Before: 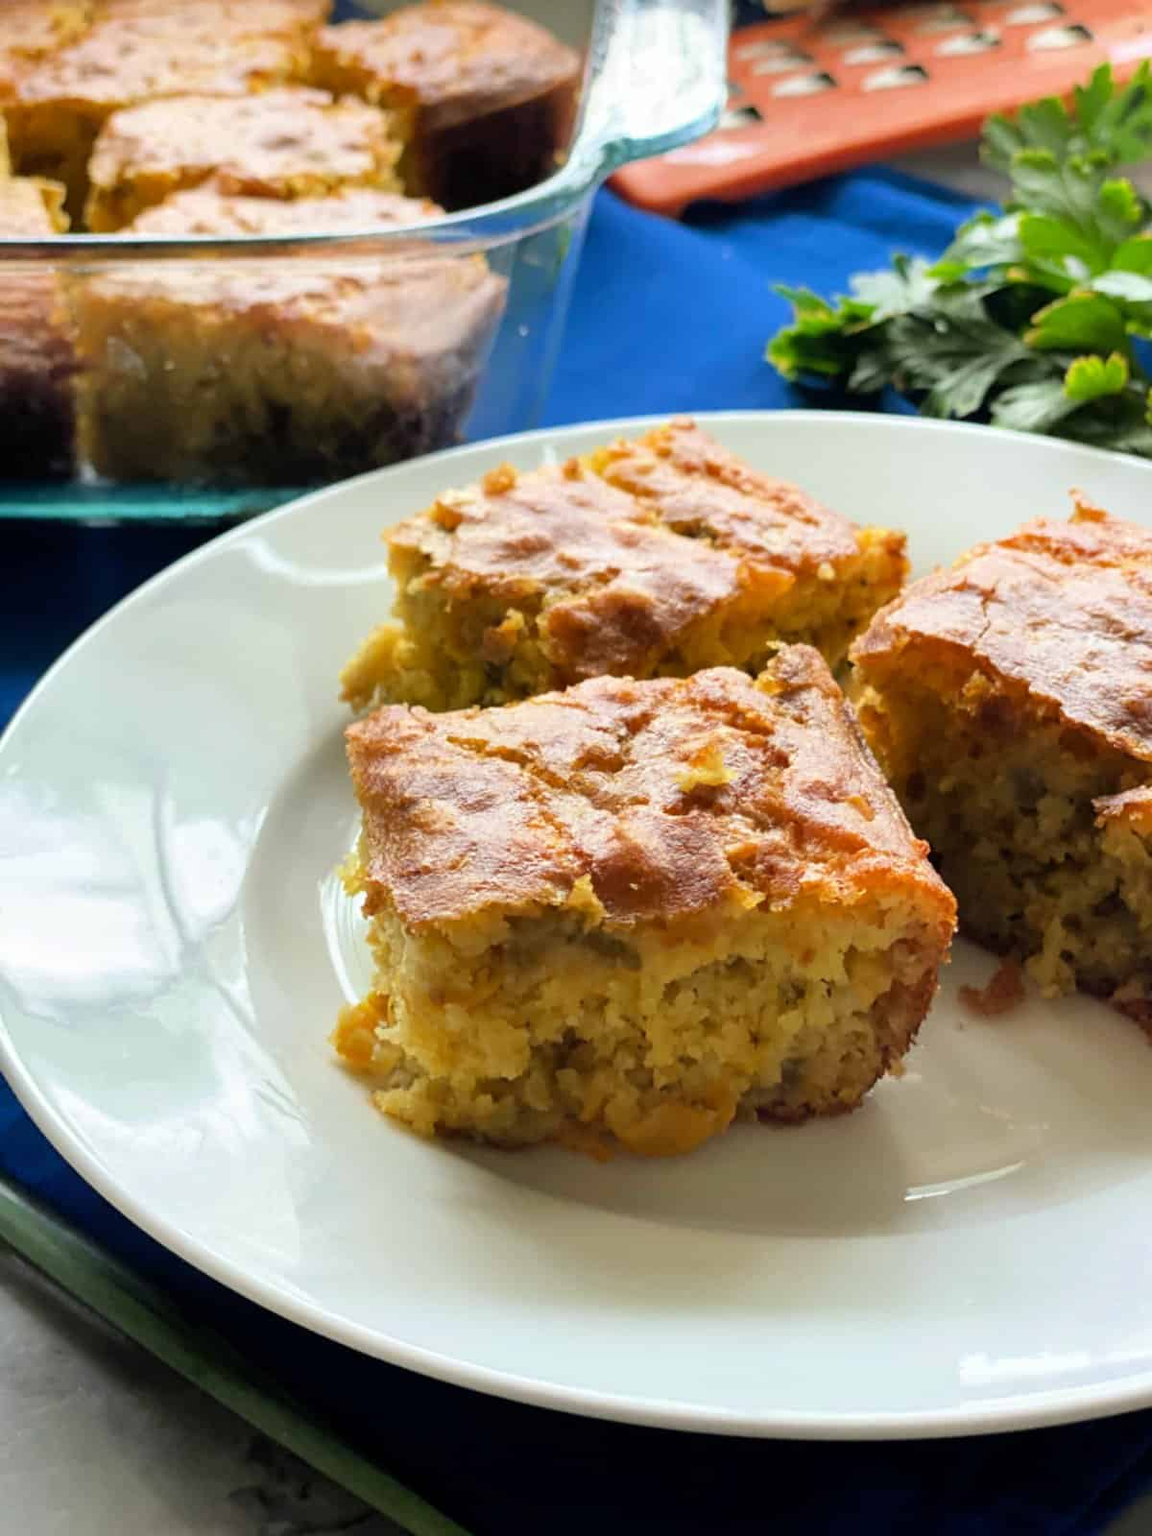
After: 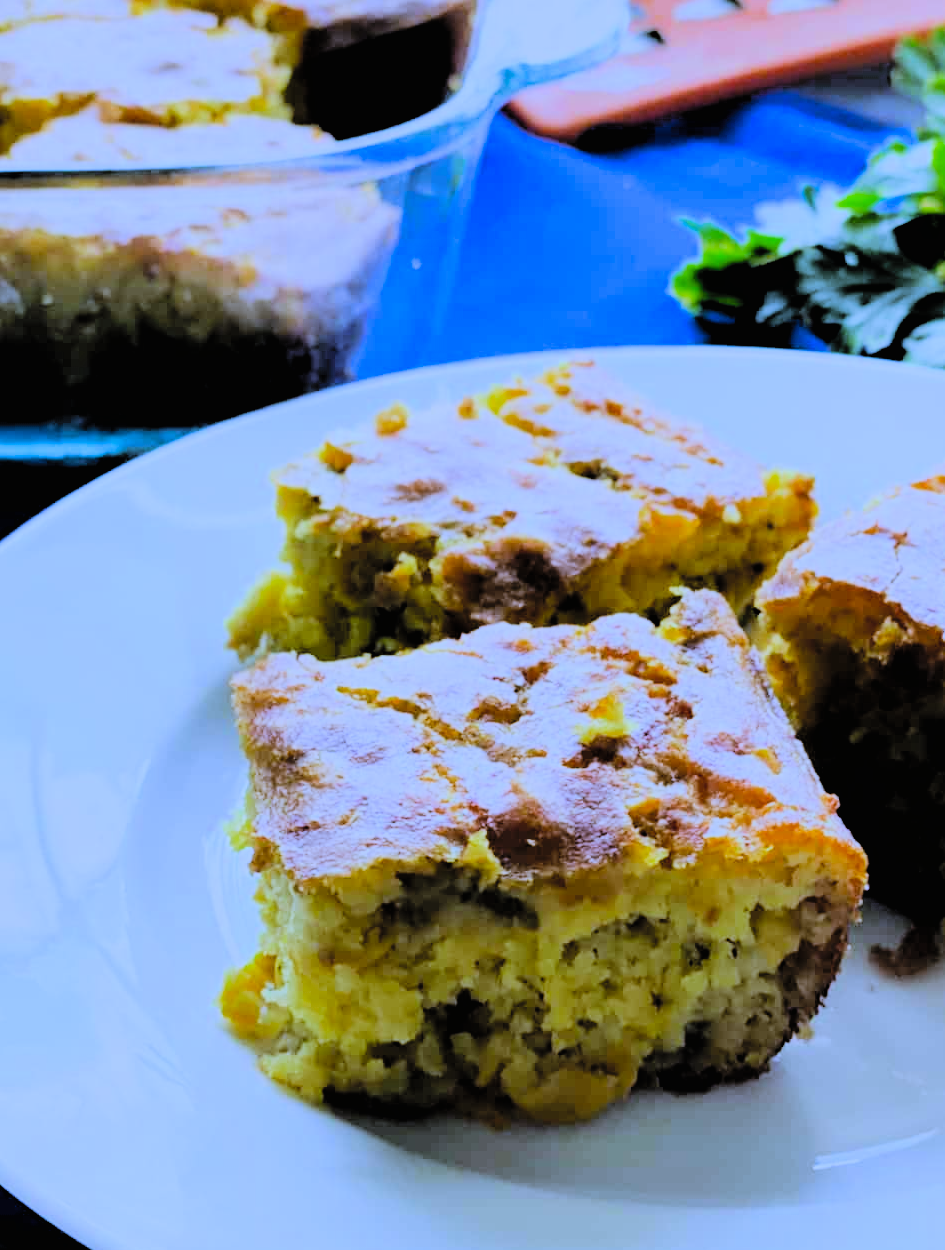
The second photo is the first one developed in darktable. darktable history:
crop and rotate: left 10.77%, top 5.1%, right 10.41%, bottom 16.76%
filmic rgb: black relative exposure -3.21 EV, white relative exposure 7.02 EV, hardness 1.46, contrast 1.35
contrast brightness saturation: contrast 0.07, brightness 0.18, saturation 0.4
white balance: red 0.766, blue 1.537
